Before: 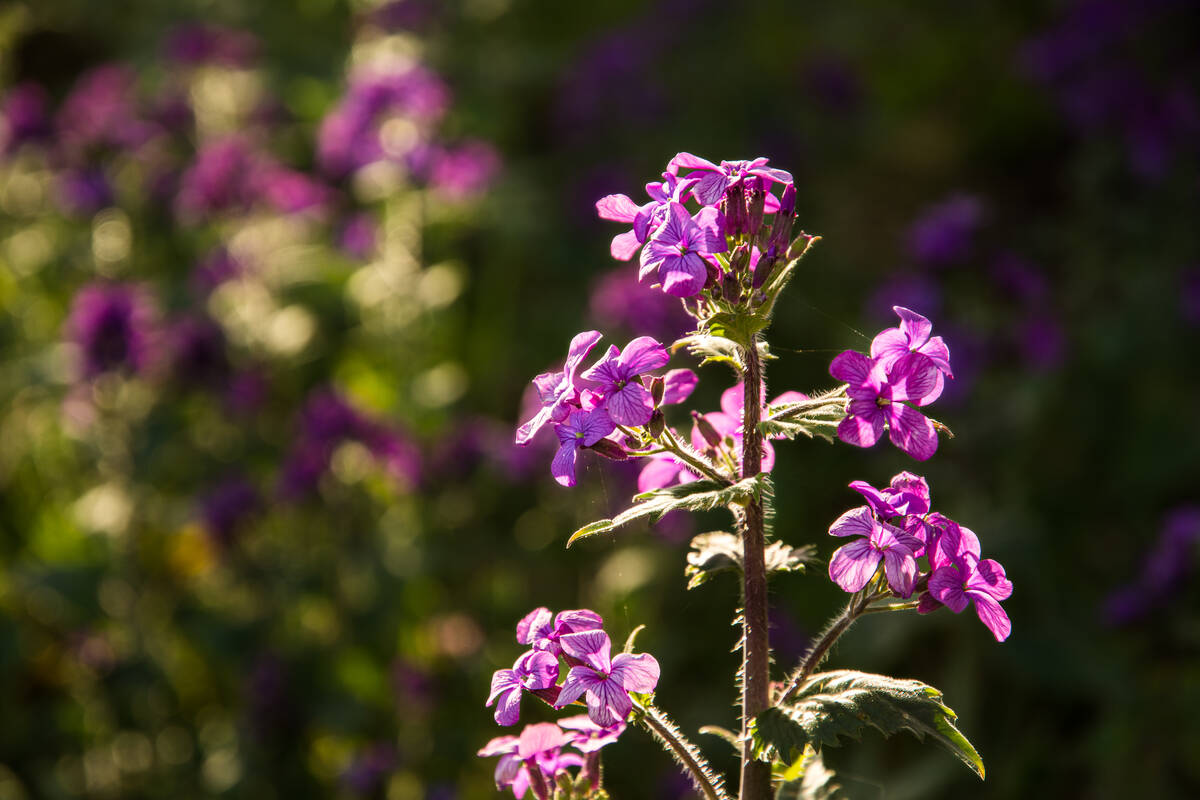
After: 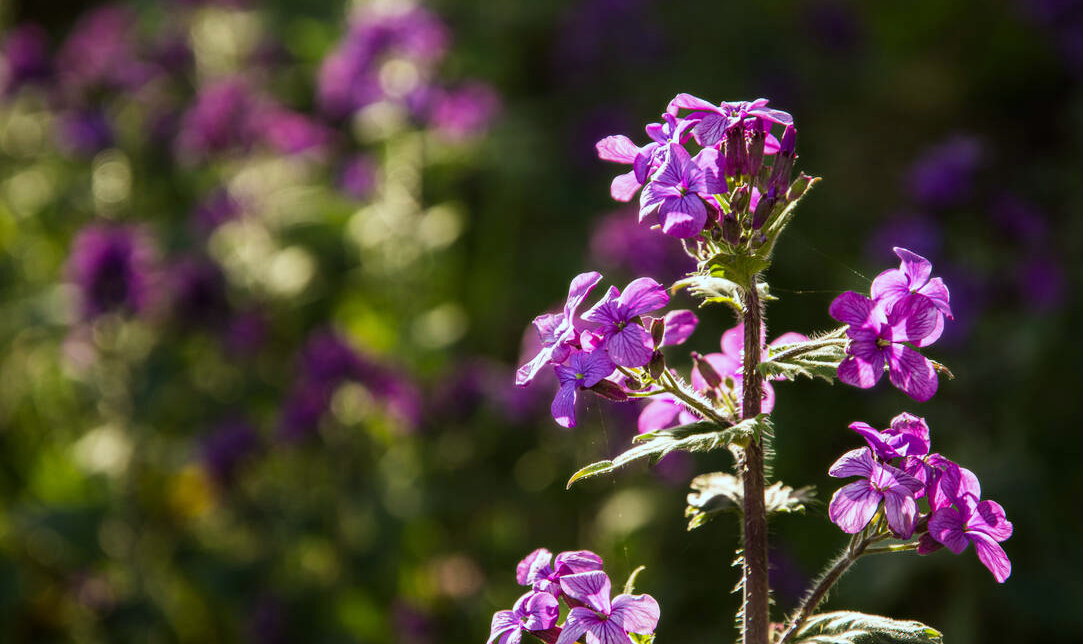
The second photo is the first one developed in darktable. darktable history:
crop: top 7.49%, right 9.717%, bottom 11.943%
white balance: red 0.925, blue 1.046
